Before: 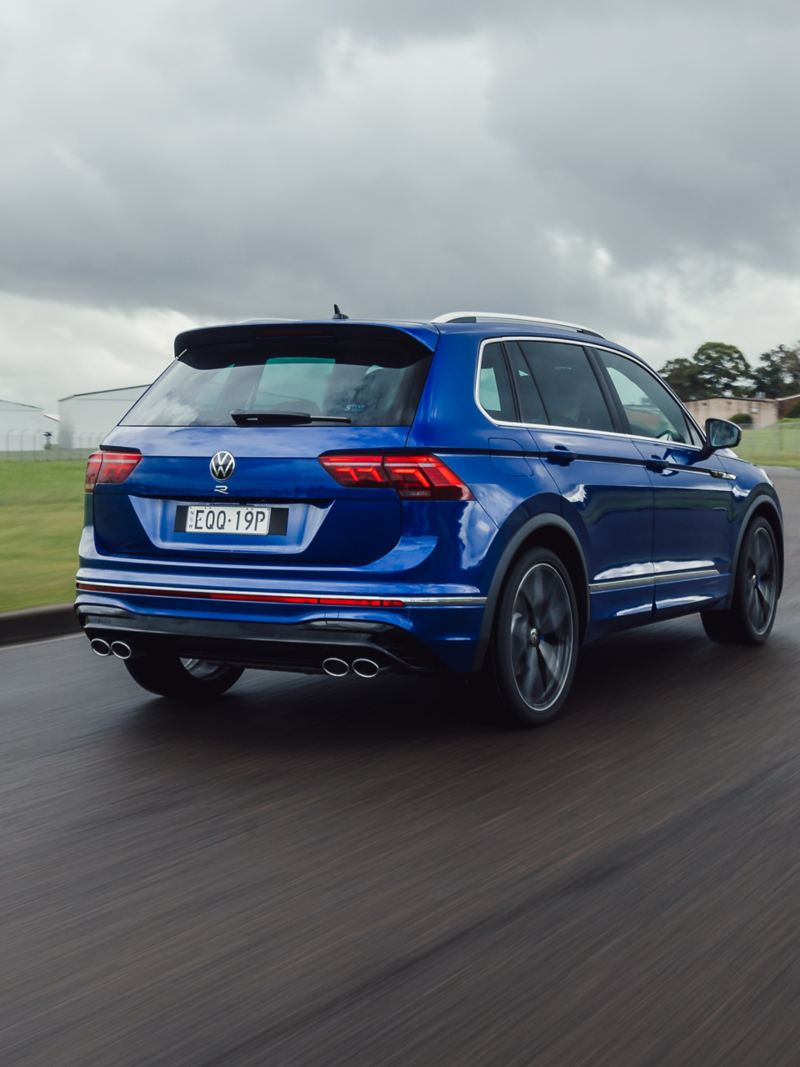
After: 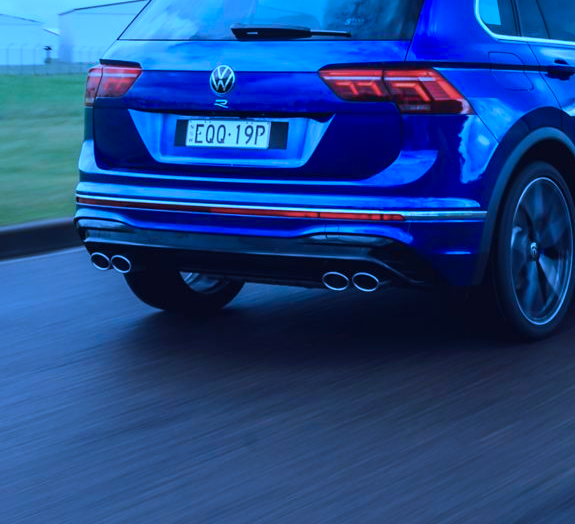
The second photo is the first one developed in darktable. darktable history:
crop: top 36.229%, right 28.045%, bottom 14.616%
color calibration: gray › normalize channels true, illuminant as shot in camera, x 0.462, y 0.419, temperature 2652.14 K, gamut compression 0.025
